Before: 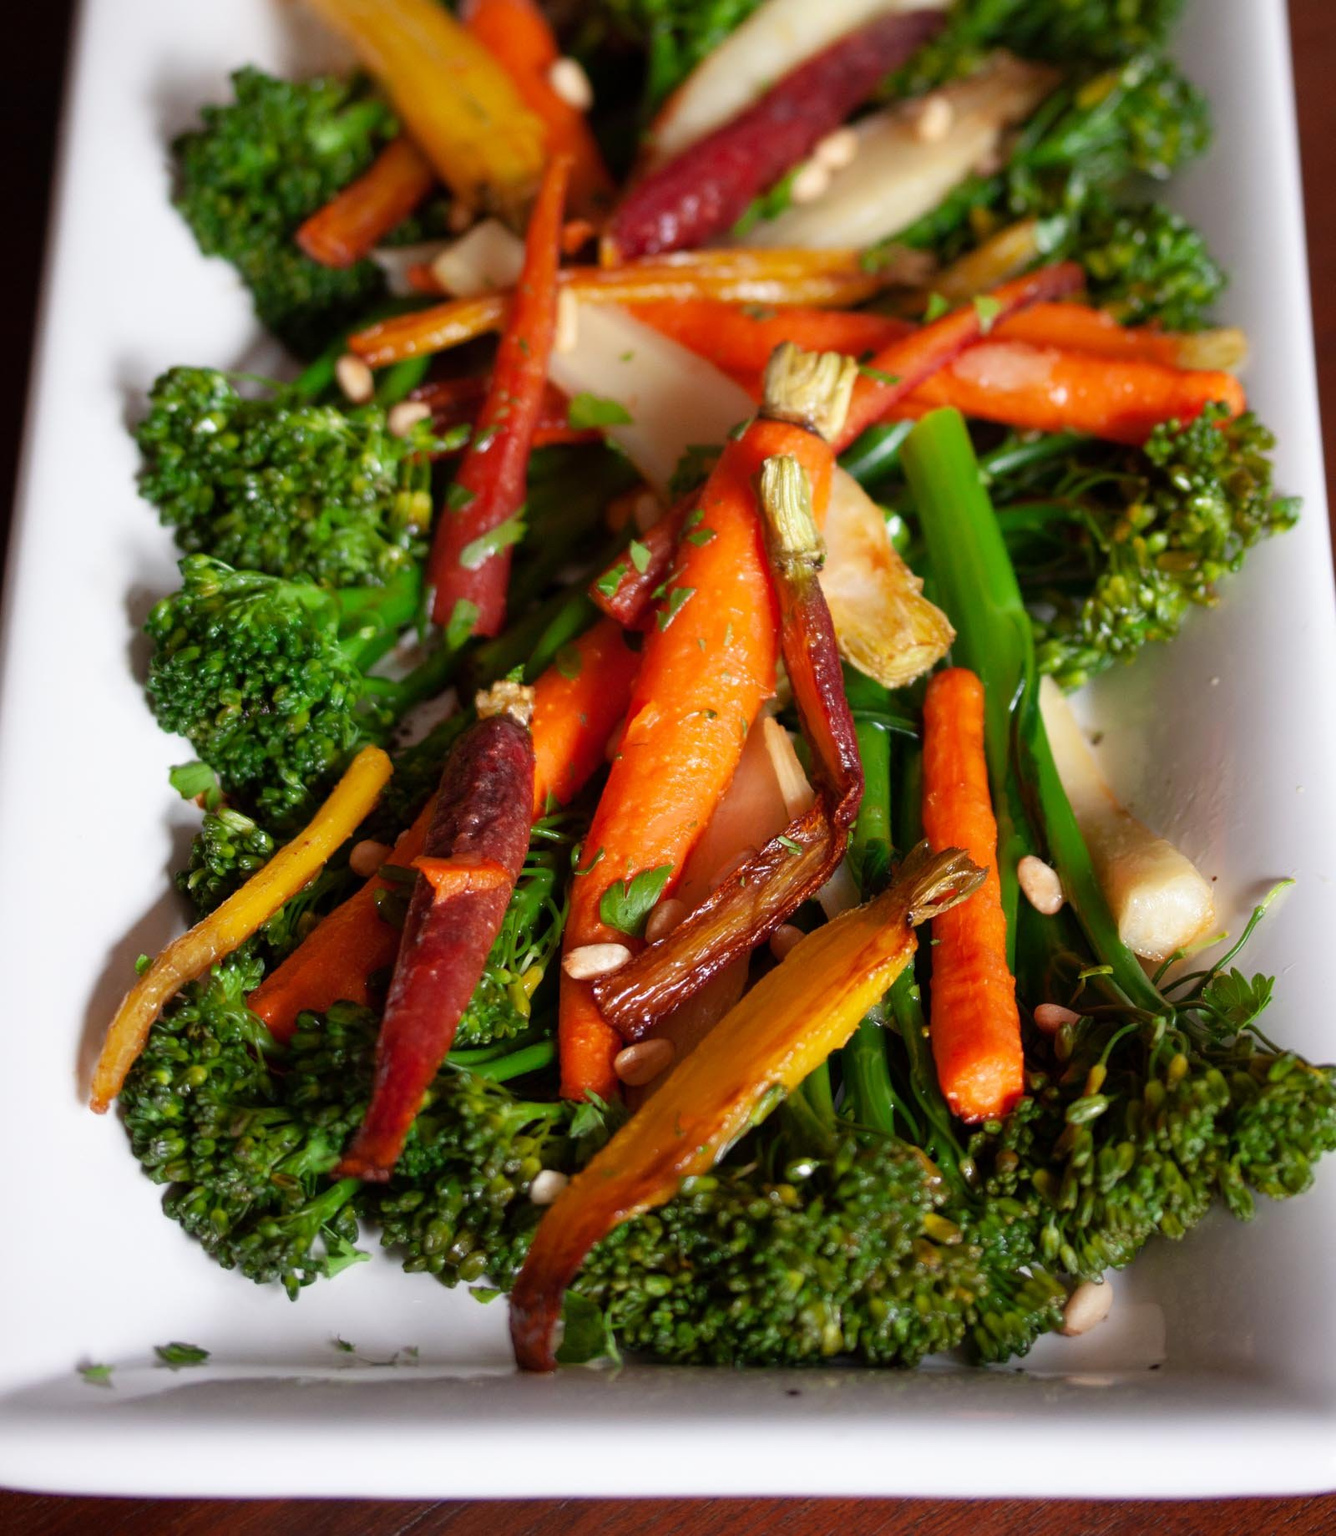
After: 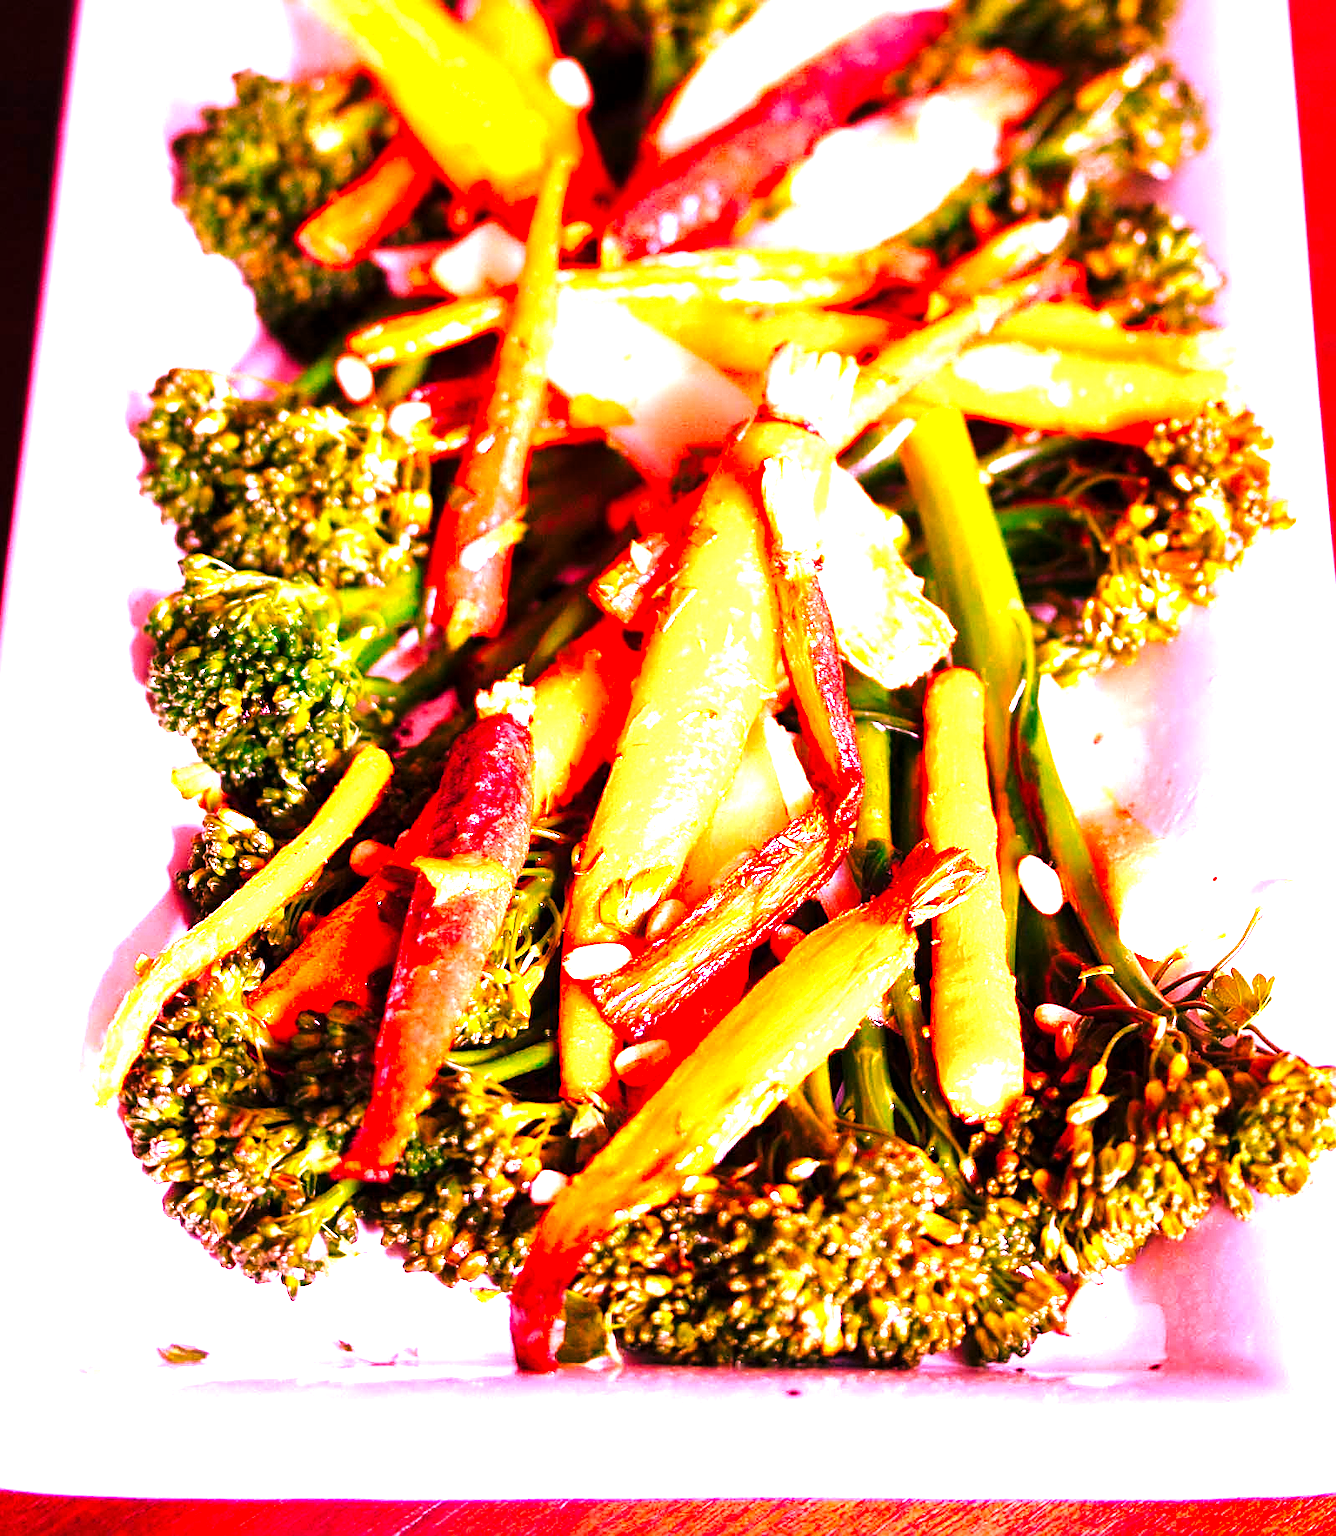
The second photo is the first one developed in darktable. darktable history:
sharpen: on, module defaults
base curve: curves: ch0 [(0, 0) (0.028, 0.03) (0.121, 0.232) (0.46, 0.748) (0.859, 0.968) (1, 1)], preserve colors none
graduated density: rotation -0.352°, offset 57.64
white balance: red 2.14, blue 1.588
local contrast: mode bilateral grid, contrast 20, coarseness 100, detail 150%, midtone range 0.2
levels: levels [0, 0.281, 0.562]
tone curve: curves: ch0 [(0, 0) (0.797, 0.684) (1, 1)], color space Lab, linked channels, preserve colors none
